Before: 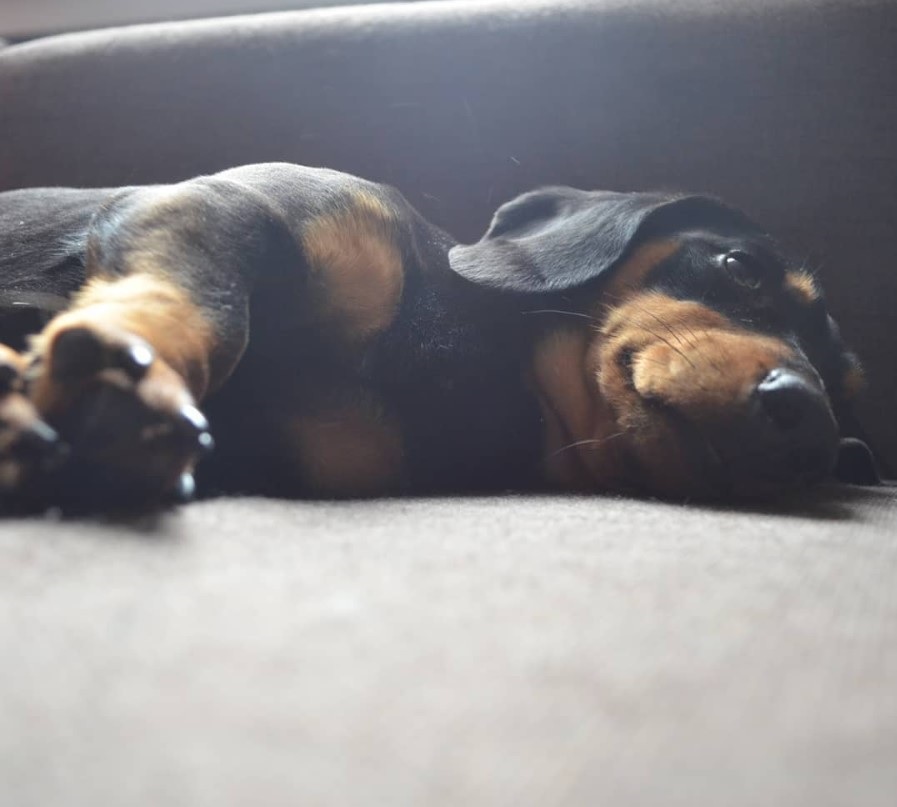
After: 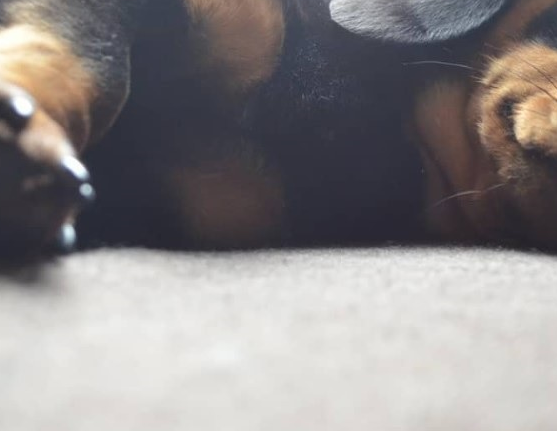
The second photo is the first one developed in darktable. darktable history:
crop: left 13.293%, top 30.871%, right 24.52%, bottom 15.612%
